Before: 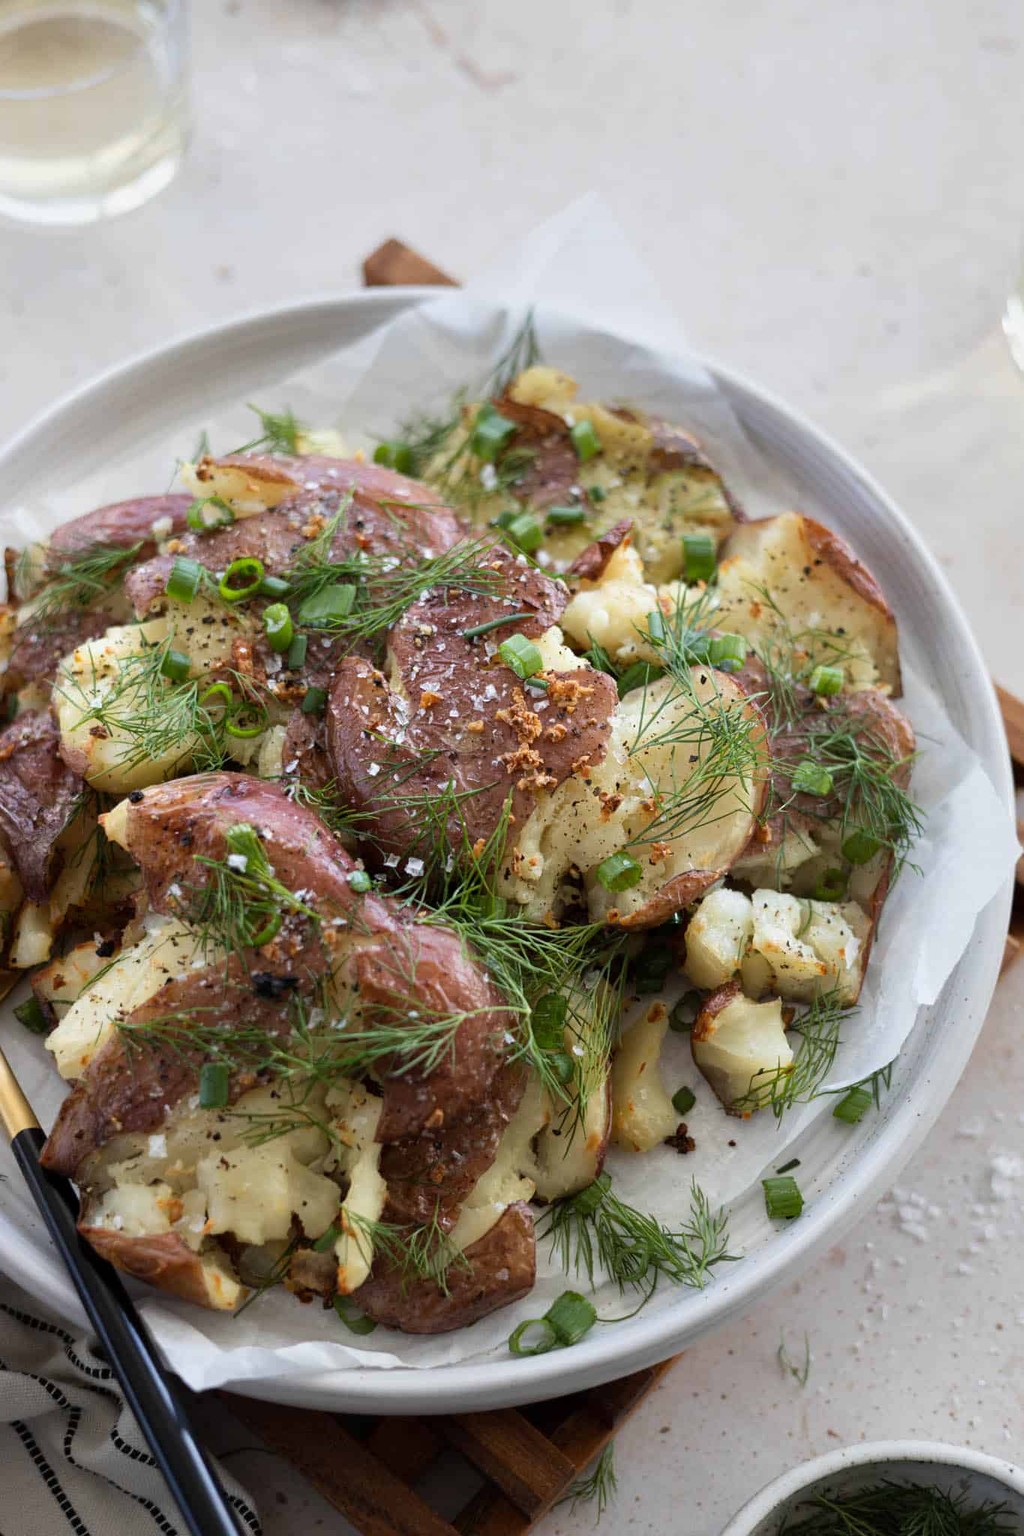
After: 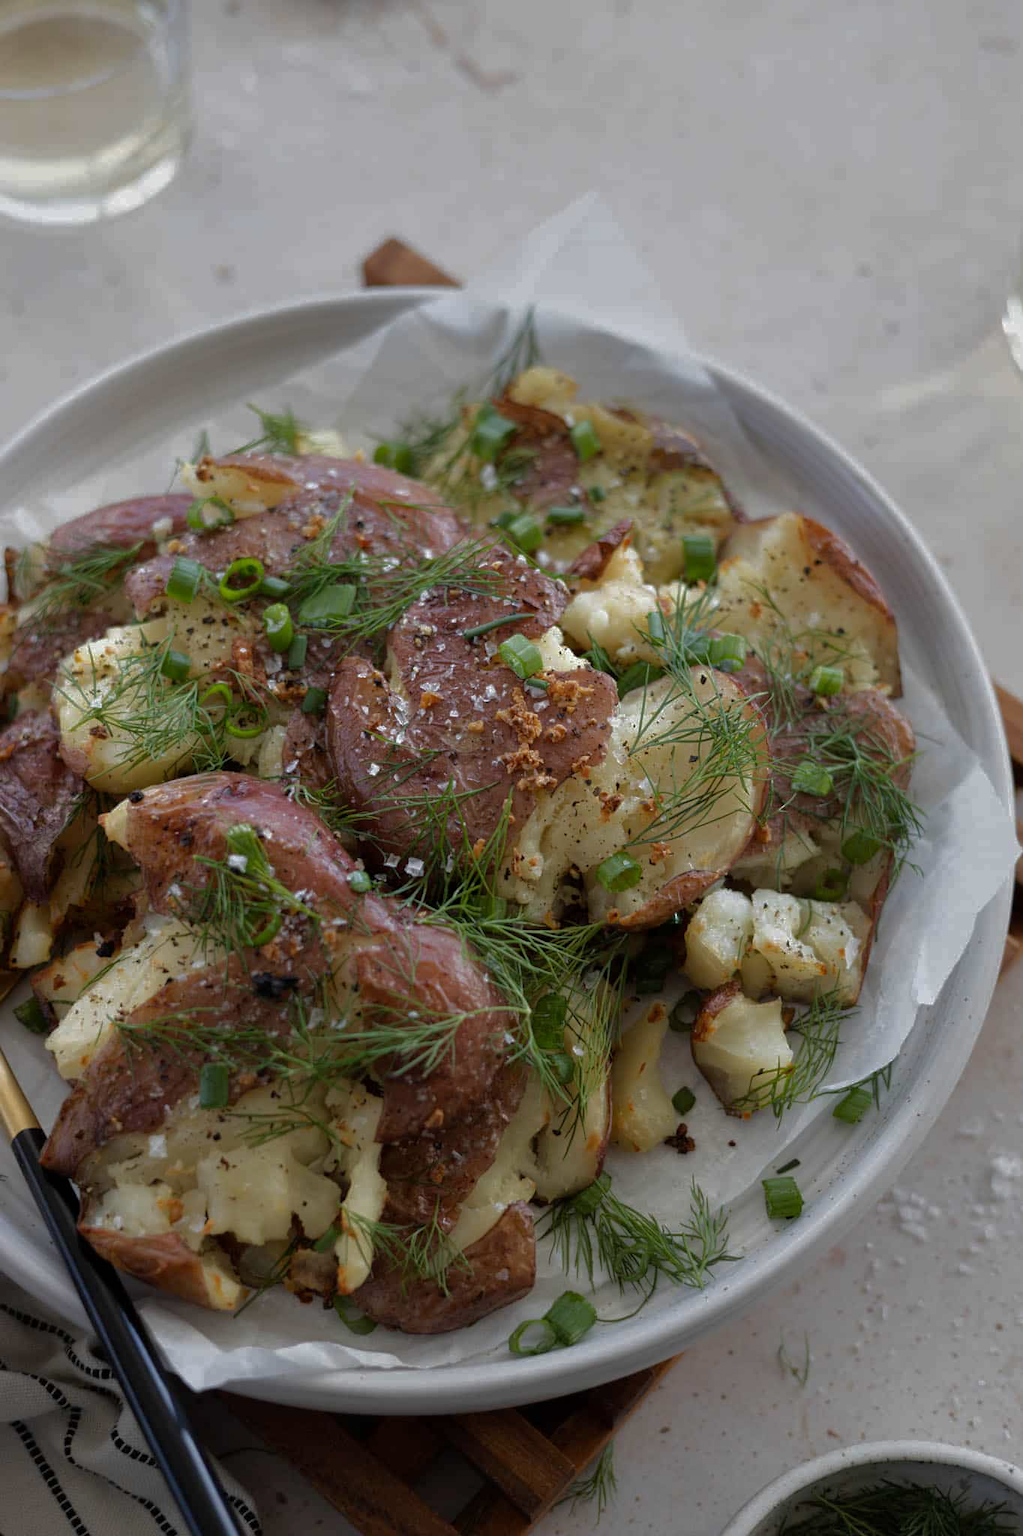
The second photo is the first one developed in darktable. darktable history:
bloom: size 13.65%, threshold 98.39%, strength 4.82%
base curve: curves: ch0 [(0, 0) (0.841, 0.609) (1, 1)]
